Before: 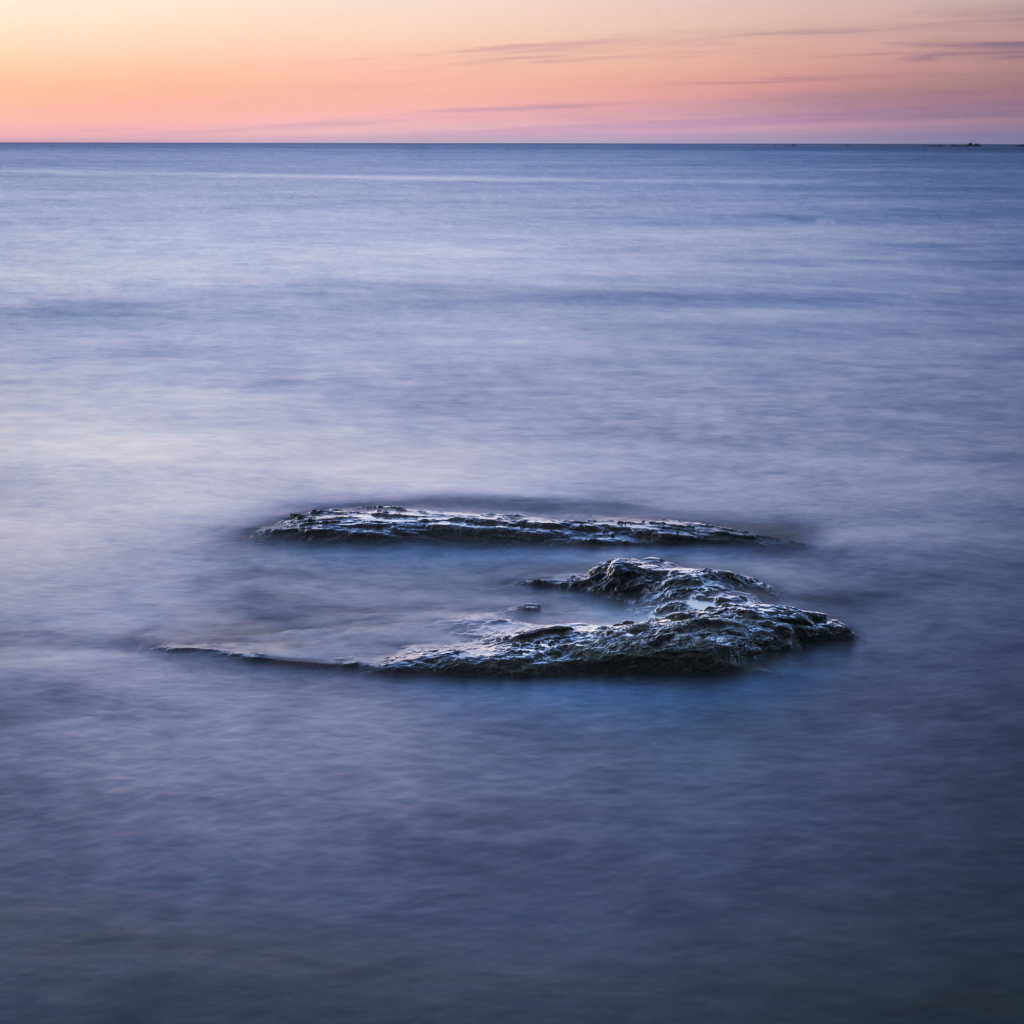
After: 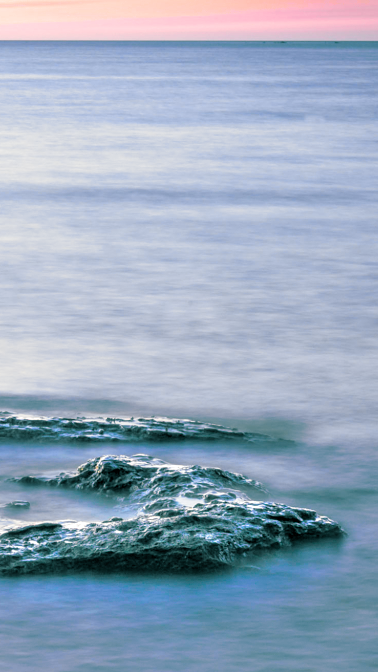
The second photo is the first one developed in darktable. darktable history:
tone curve: curves: ch0 [(0, 0) (0.071, 0.058) (0.266, 0.268) (0.498, 0.542) (0.766, 0.807) (1, 0.983)]; ch1 [(0, 0) (0.346, 0.307) (0.408, 0.387) (0.463, 0.465) (0.482, 0.493) (0.502, 0.499) (0.517, 0.502) (0.55, 0.548) (0.597, 0.61) (0.651, 0.698) (1, 1)]; ch2 [(0, 0) (0.346, 0.34) (0.434, 0.46) (0.485, 0.494) (0.5, 0.498) (0.517, 0.506) (0.526, 0.539) (0.583, 0.603) (0.625, 0.659) (1, 1)], color space Lab, independent channels, preserve colors none
exposure: black level correction 0, exposure 0.7 EV, compensate exposure bias true, compensate highlight preservation false
color balance: mode lift, gamma, gain (sRGB), lift [1.04, 1, 1, 0.97], gamma [1.01, 1, 1, 0.97], gain [0.96, 1, 1, 0.97]
split-toning: shadows › hue 186.43°, highlights › hue 49.29°, compress 30.29%
levels: mode automatic, black 0.023%, white 99.97%, levels [0.062, 0.494, 0.925]
white balance: red 1.009, blue 0.985
crop and rotate: left 49.936%, top 10.094%, right 13.136%, bottom 24.256%
tone equalizer: -7 EV 0.15 EV, -6 EV 0.6 EV, -5 EV 1.15 EV, -4 EV 1.33 EV, -3 EV 1.15 EV, -2 EV 0.6 EV, -1 EV 0.15 EV, mask exposure compensation -0.5 EV
